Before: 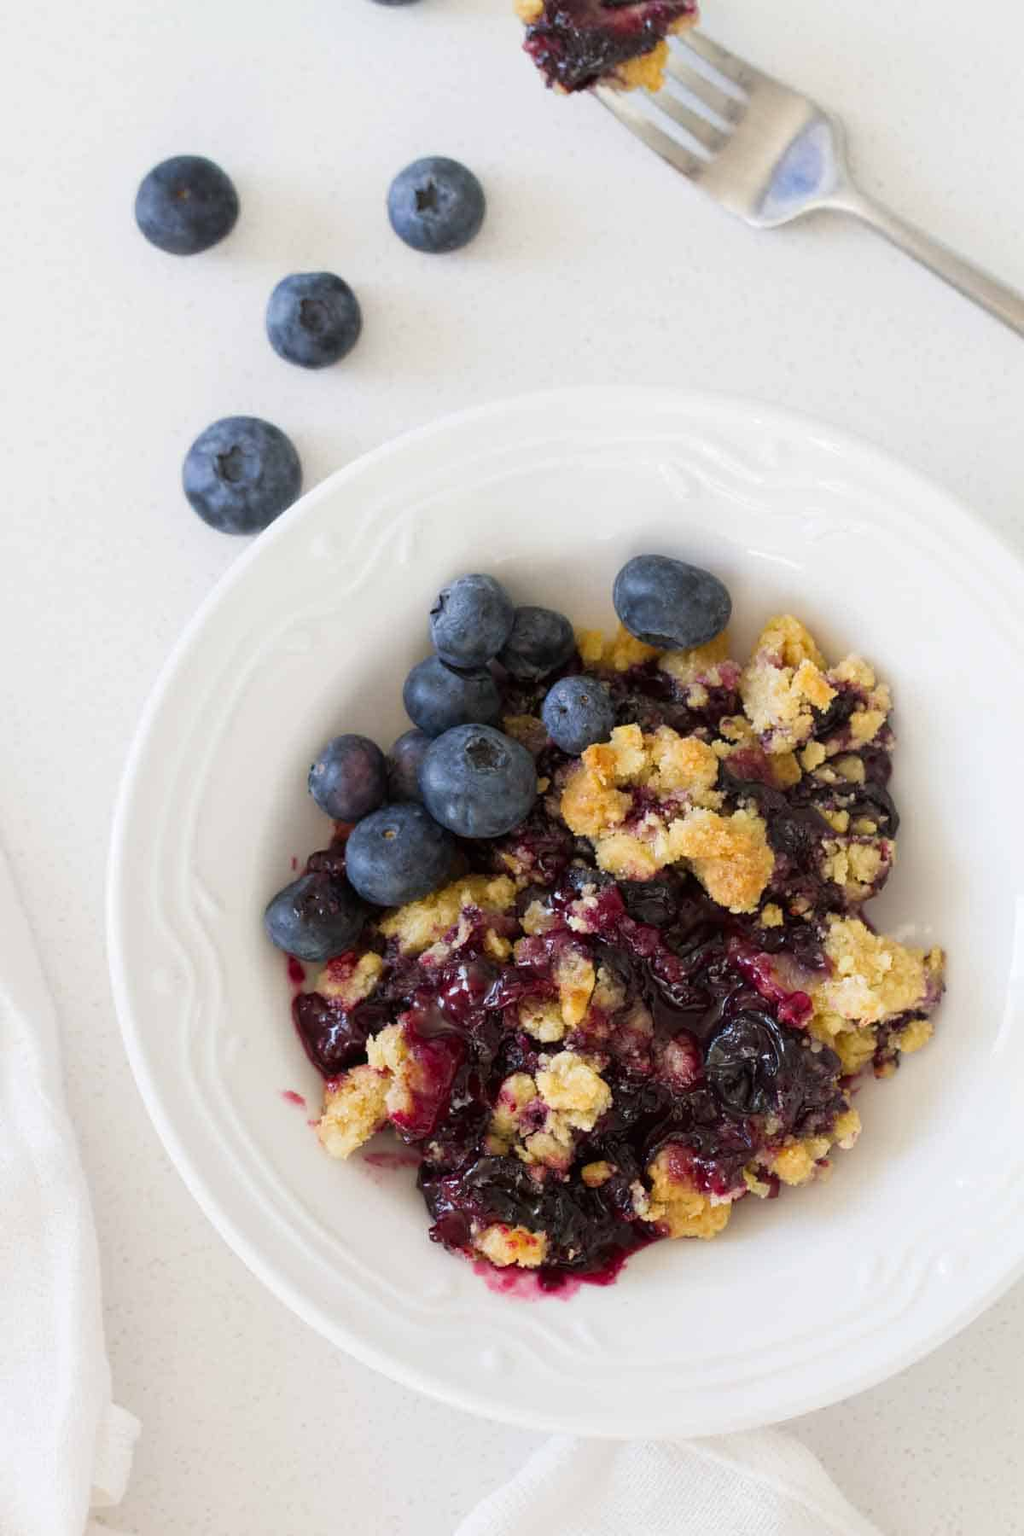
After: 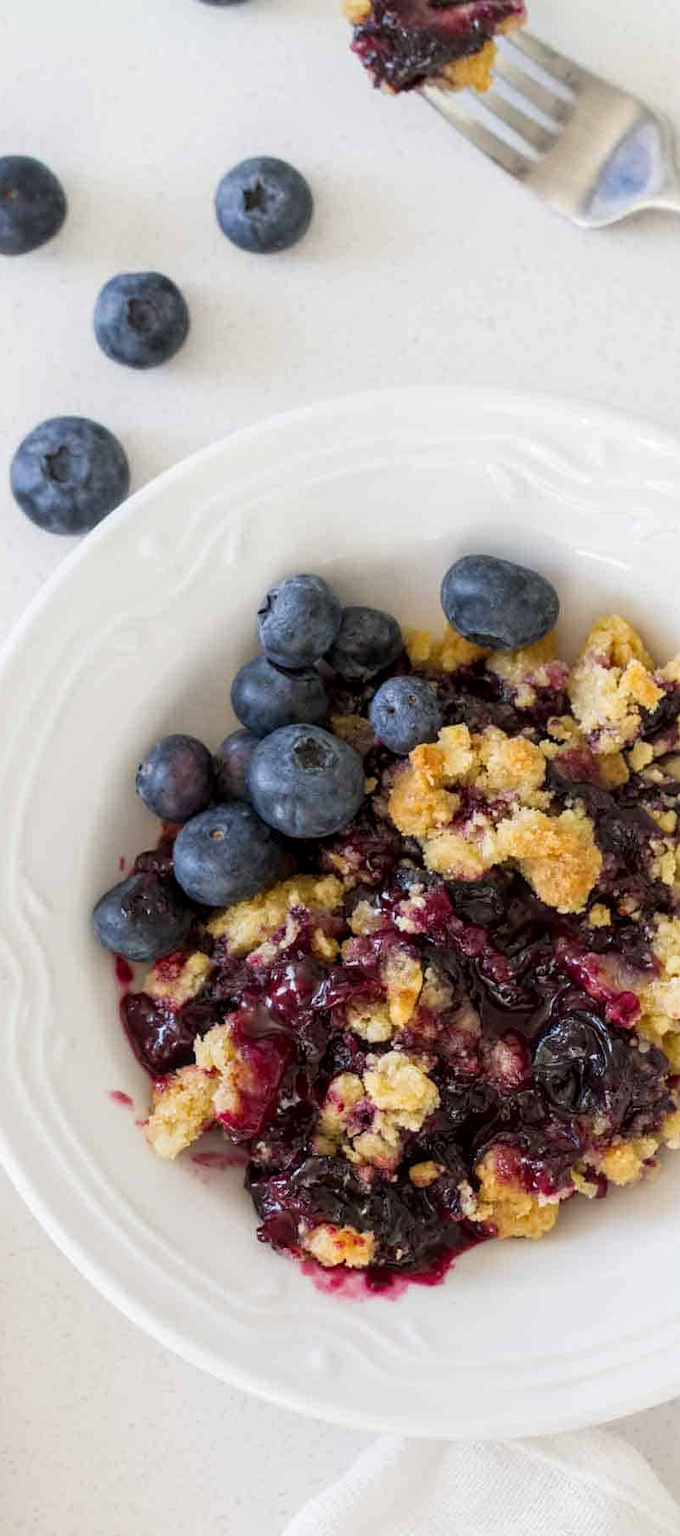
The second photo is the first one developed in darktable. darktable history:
exposure: black level correction 0.002, compensate highlight preservation false
crop: left 16.899%, right 16.556%
local contrast: on, module defaults
white balance: emerald 1
